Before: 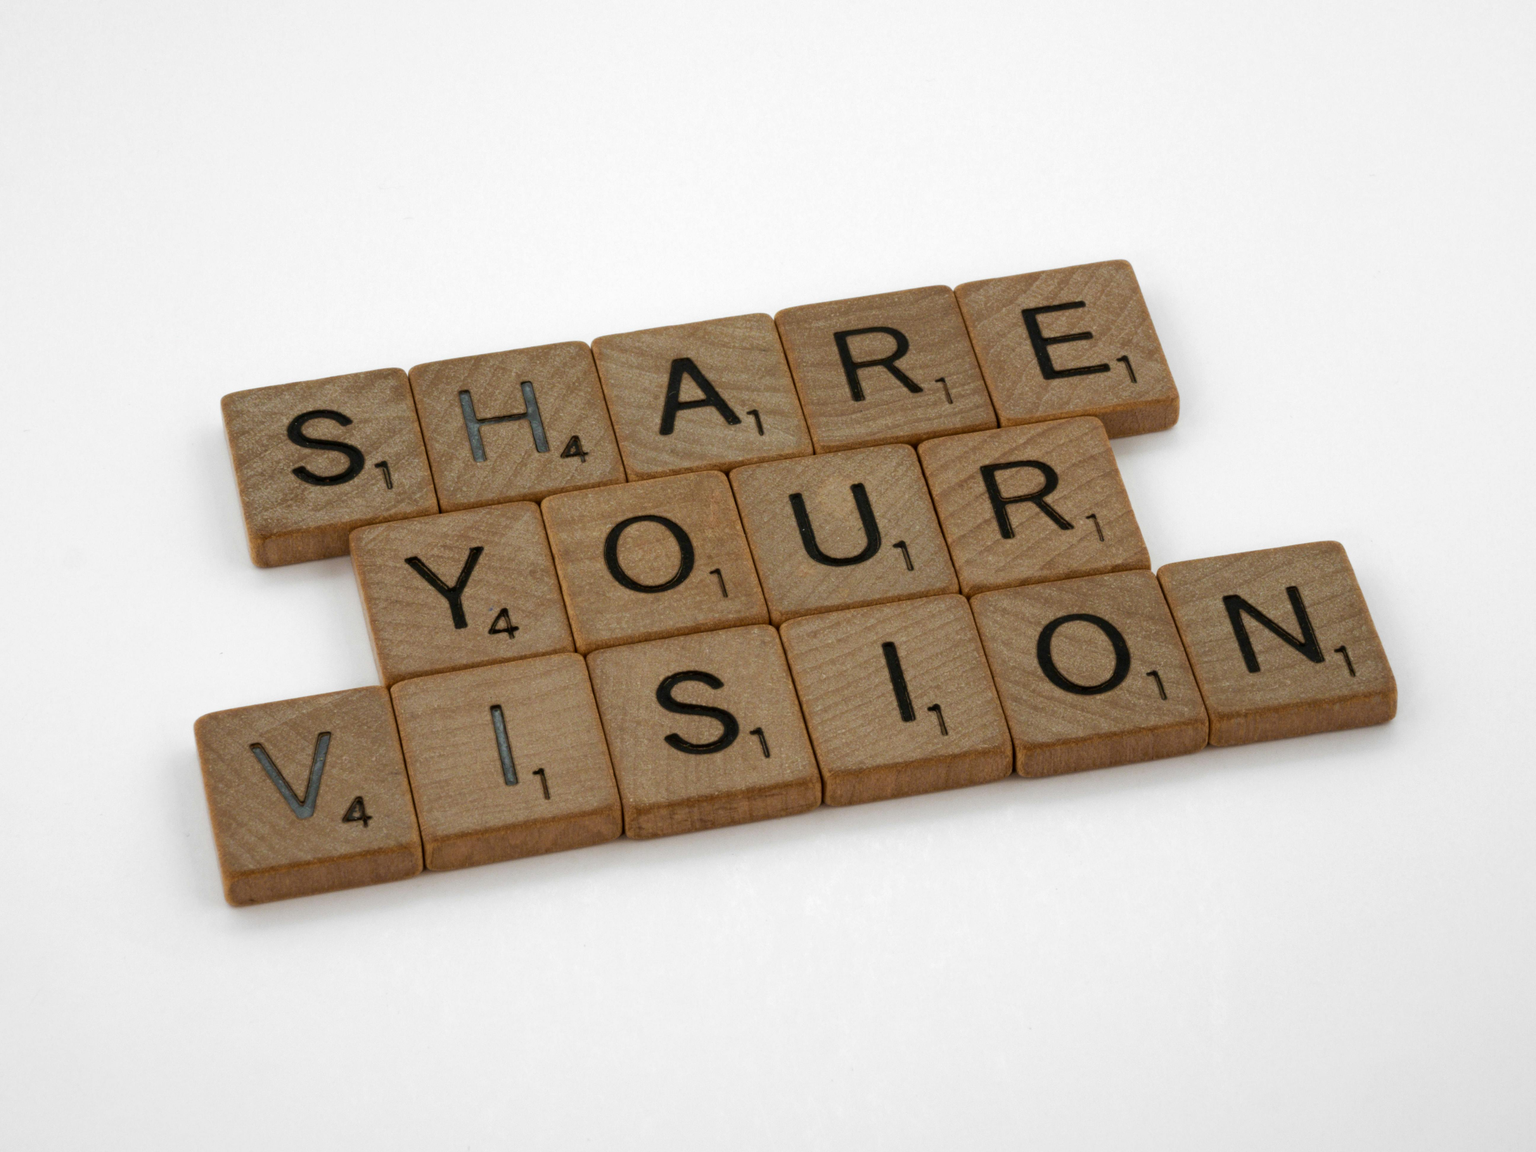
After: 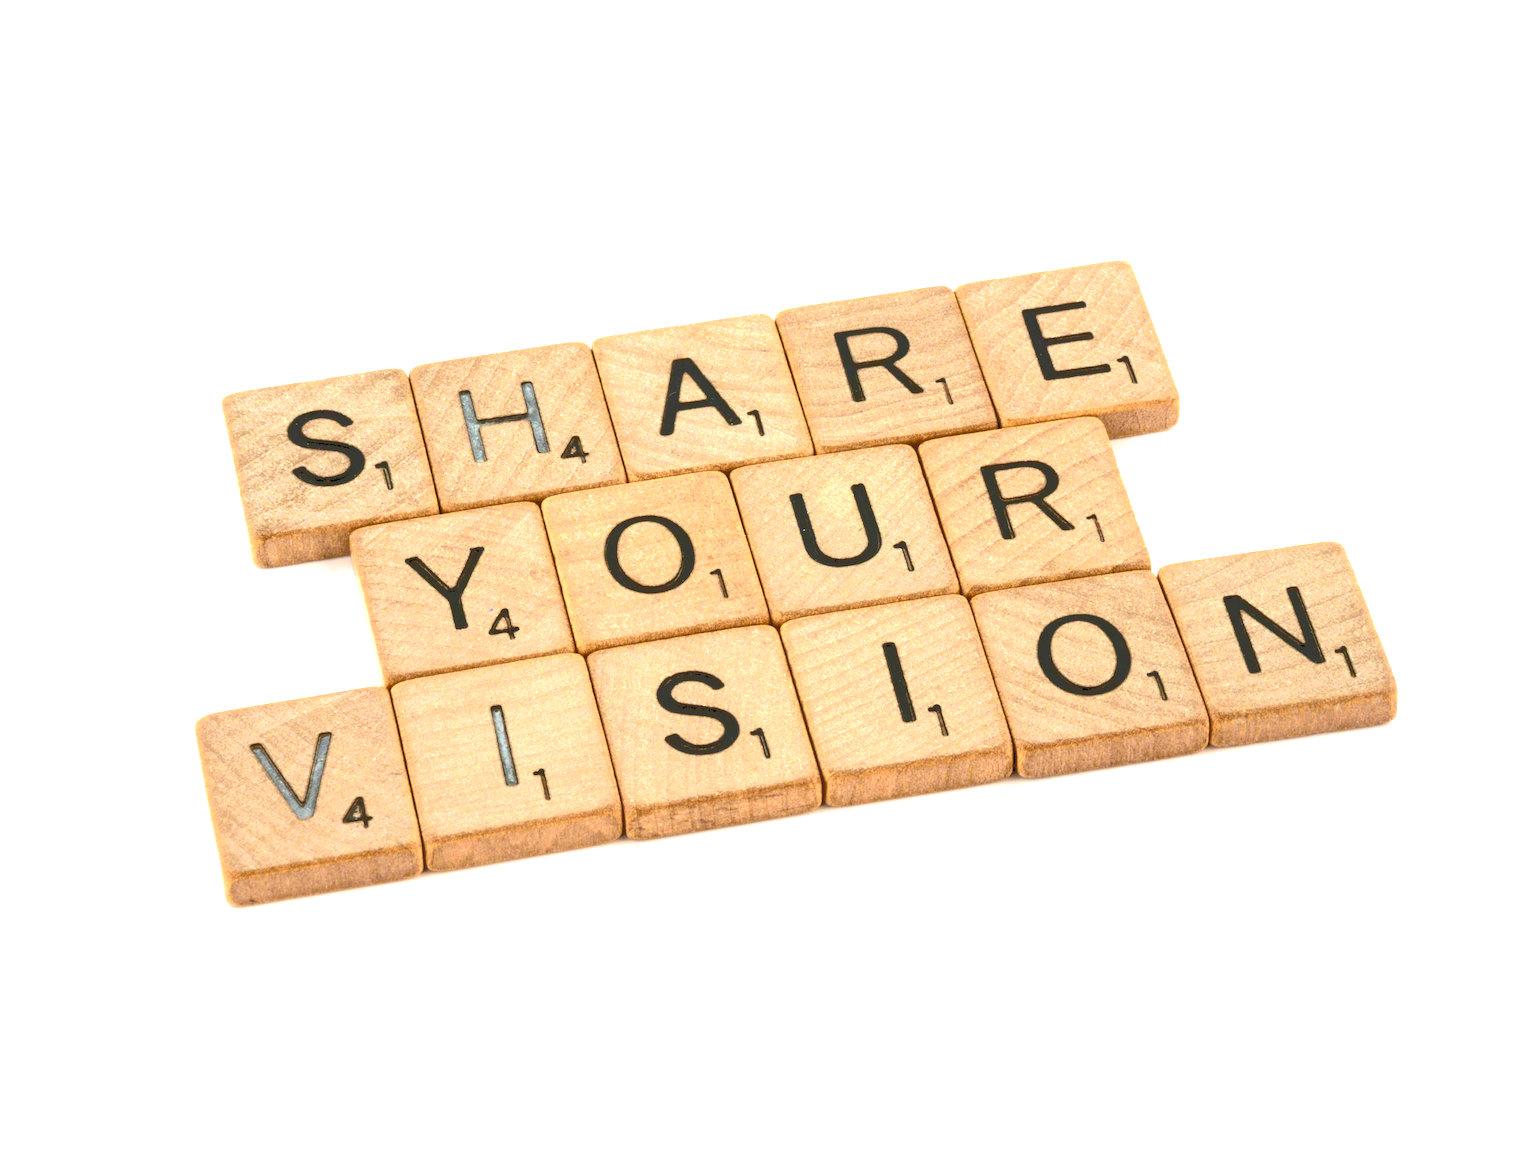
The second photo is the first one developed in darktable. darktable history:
exposure: black level correction 0.001, exposure 1.841 EV, compensate highlight preservation false
tone curve: curves: ch0 [(0, 0) (0.003, 0.235) (0.011, 0.235) (0.025, 0.235) (0.044, 0.235) (0.069, 0.235) (0.1, 0.237) (0.136, 0.239) (0.177, 0.243) (0.224, 0.256) (0.277, 0.287) (0.335, 0.329) (0.399, 0.391) (0.468, 0.476) (0.543, 0.574) (0.623, 0.683) (0.709, 0.778) (0.801, 0.869) (0.898, 0.924) (1, 1)], color space Lab, independent channels, preserve colors none
